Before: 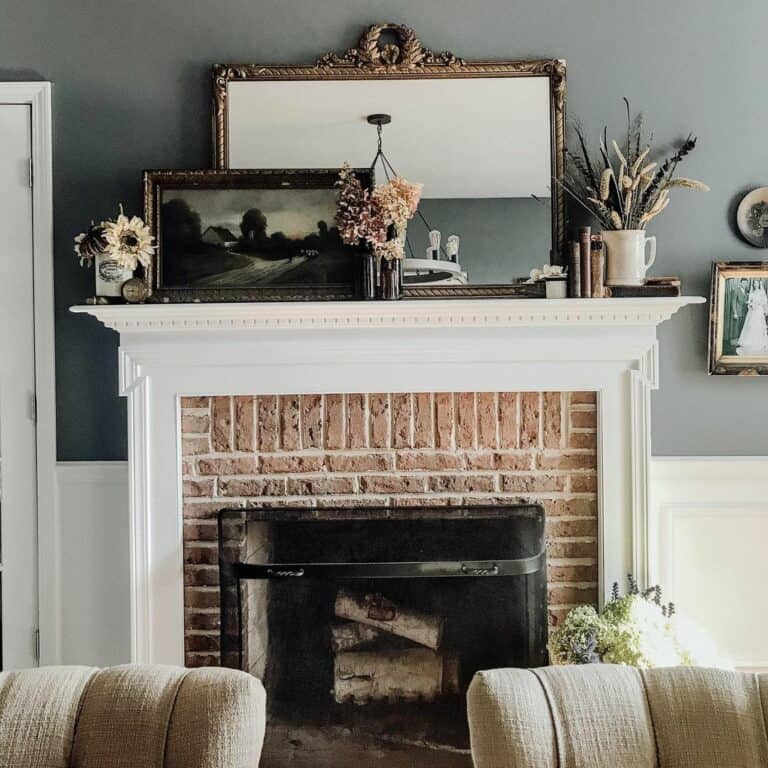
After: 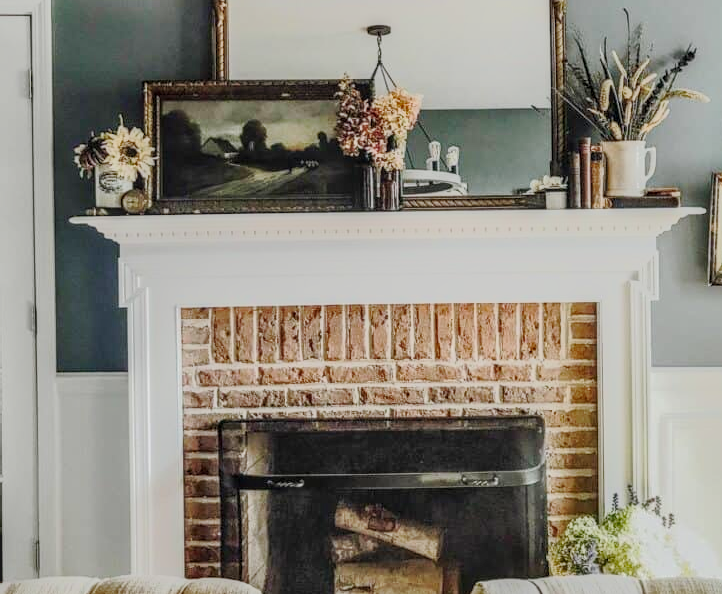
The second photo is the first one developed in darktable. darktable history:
crop and rotate: angle 0.032°, top 11.578%, right 5.807%, bottom 11.016%
shadows and highlights: on, module defaults
color balance rgb: perceptual saturation grading › global saturation 25.793%
local contrast: highlights 5%, shadows 5%, detail 133%
base curve: curves: ch0 [(0, 0) (0.025, 0.046) (0.112, 0.277) (0.467, 0.74) (0.814, 0.929) (1, 0.942)], preserve colors none
exposure: black level correction 0, exposure 1.282 EV, compensate highlight preservation false
tone equalizer: -8 EV -1.97 EV, -7 EV -1.99 EV, -6 EV -1.99 EV, -5 EV -2 EV, -4 EV -1.98 EV, -3 EV -1.97 EV, -2 EV -1.98 EV, -1 EV -1.61 EV, +0 EV -1.97 EV, edges refinement/feathering 500, mask exposure compensation -1.57 EV, preserve details no
